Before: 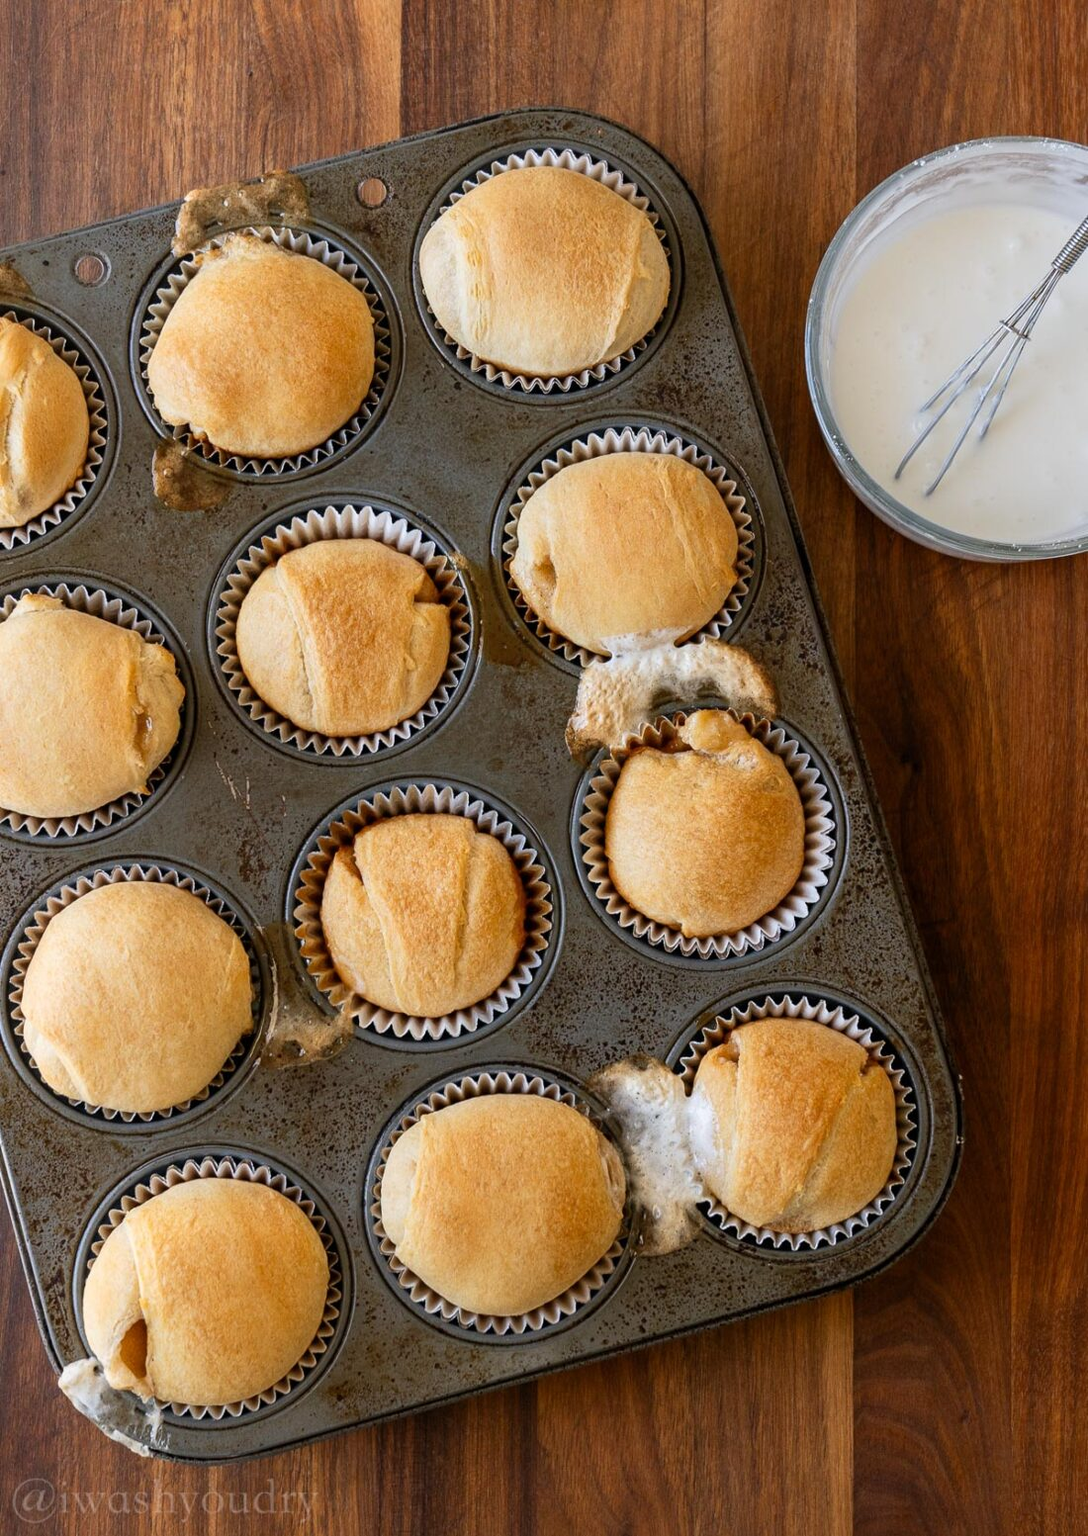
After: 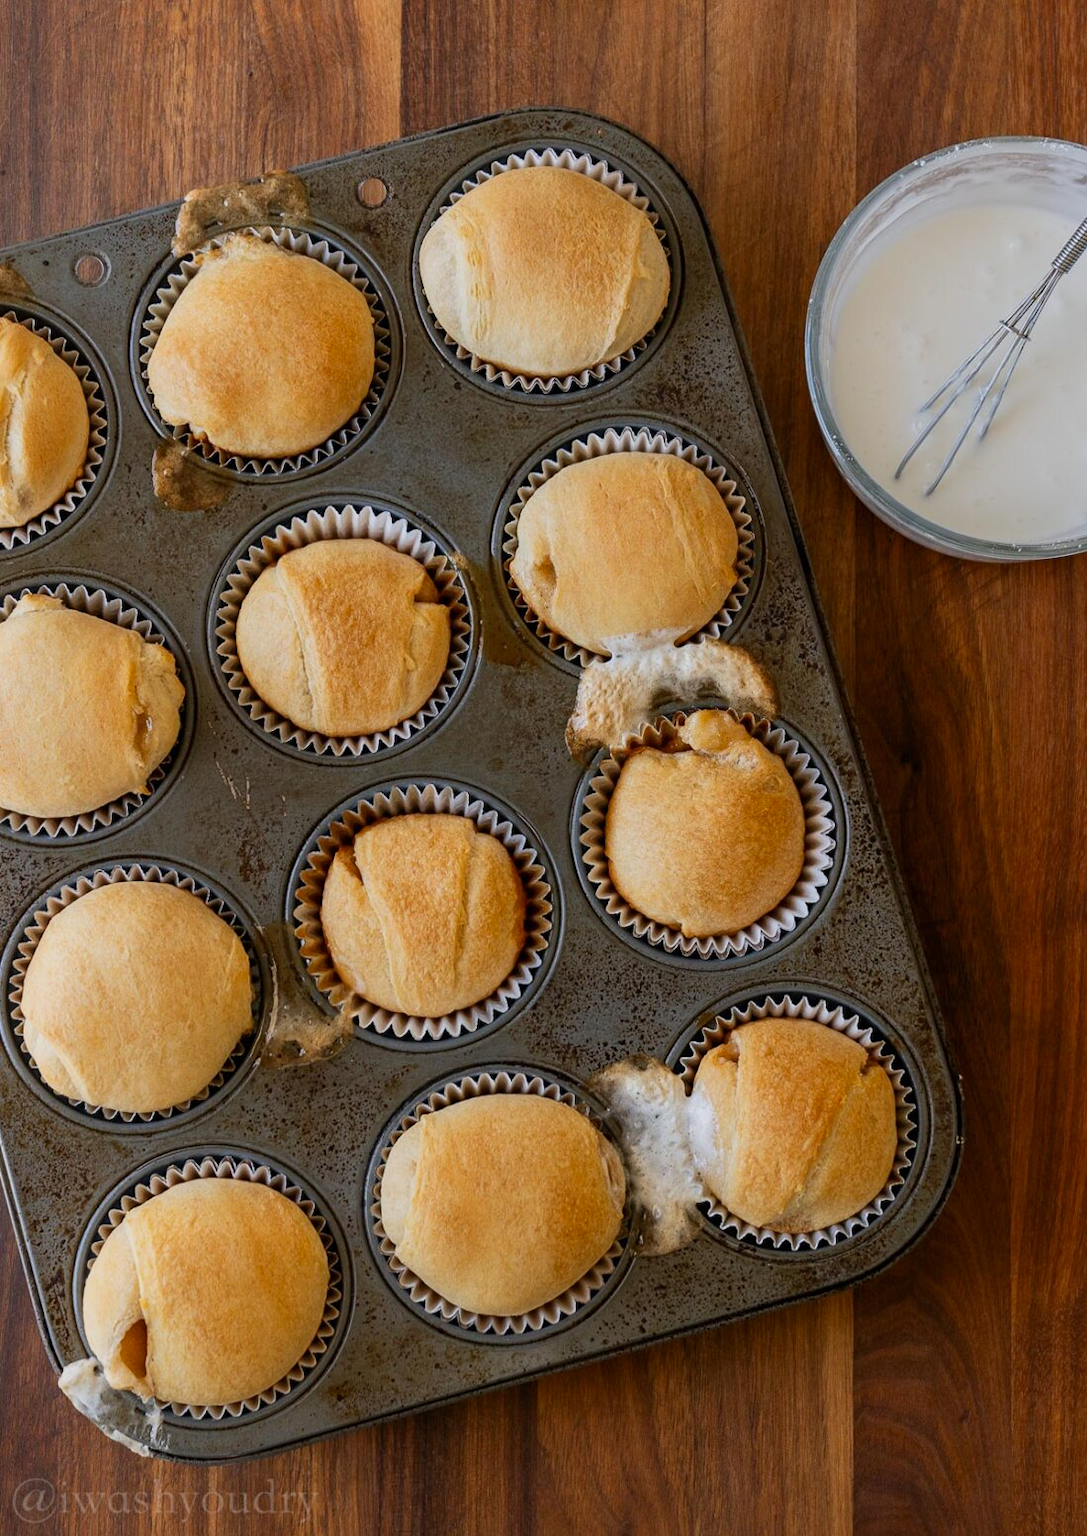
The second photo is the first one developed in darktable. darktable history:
shadows and highlights: radius 121.41, shadows 21.61, white point adjustment -9.66, highlights -13.11, soften with gaussian
